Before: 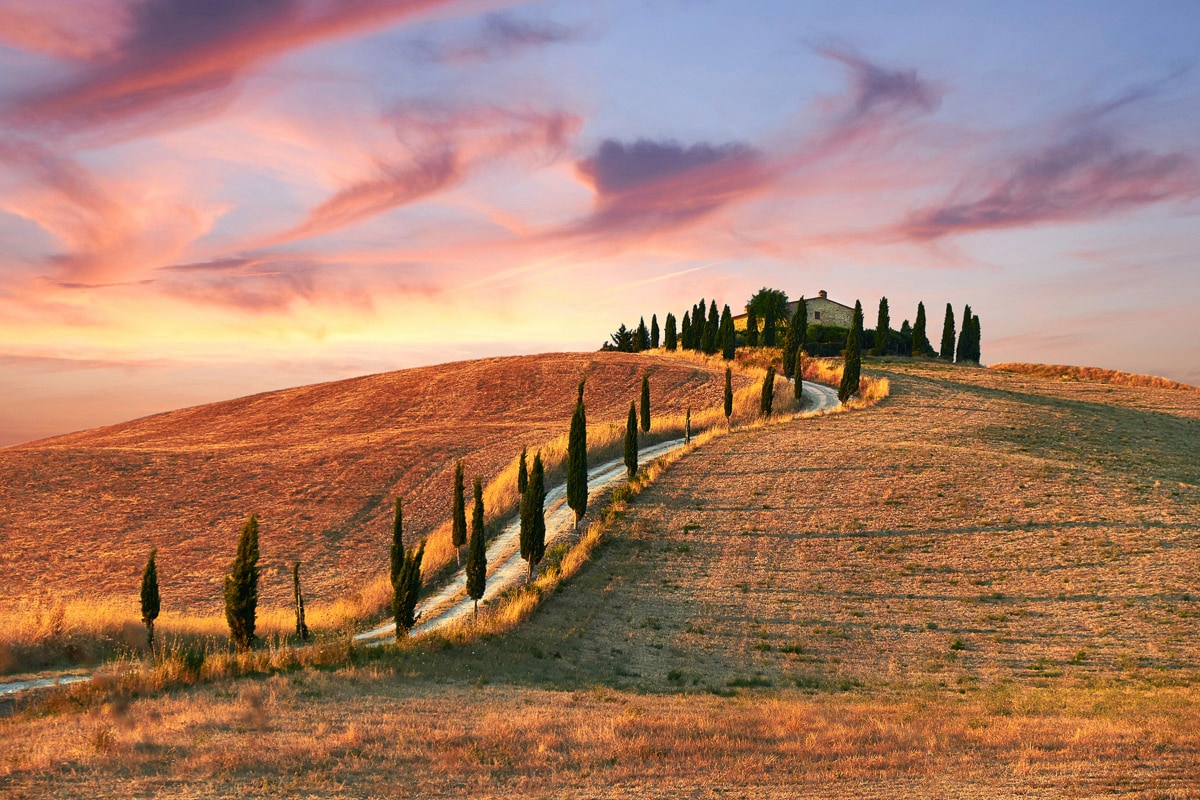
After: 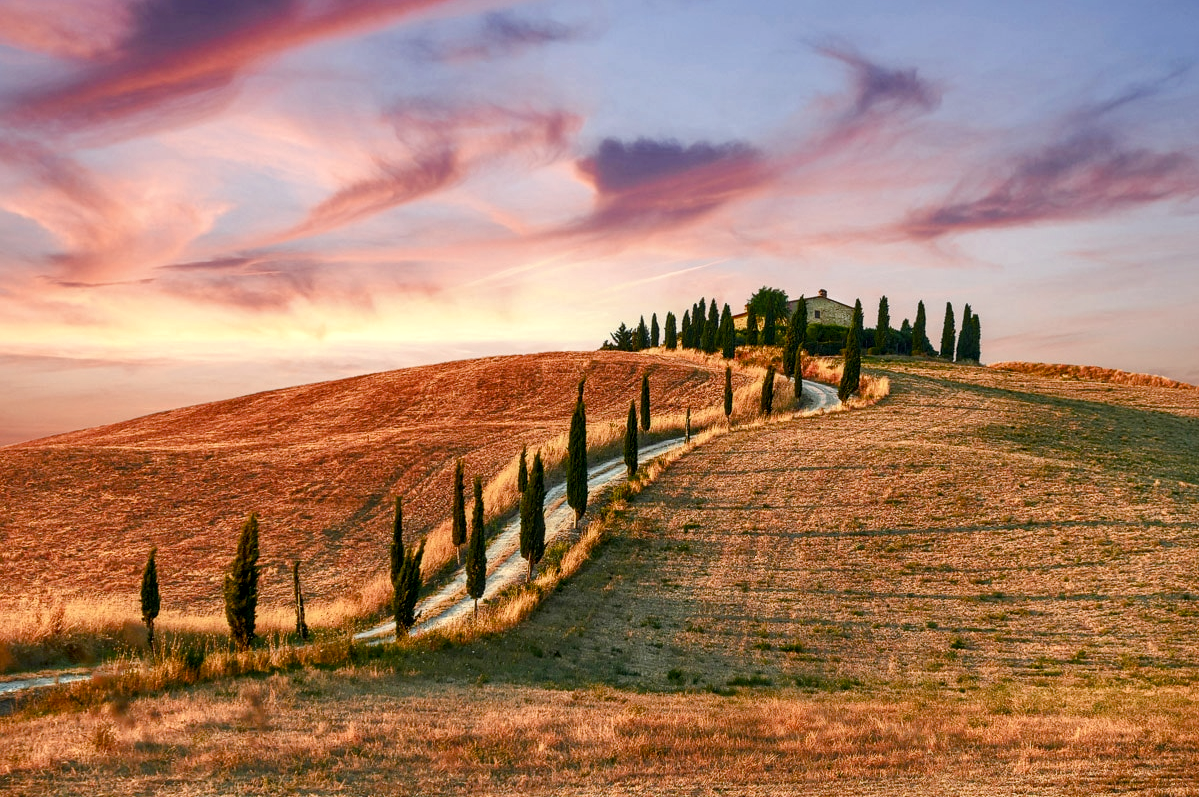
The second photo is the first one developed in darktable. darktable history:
tone equalizer: edges refinement/feathering 500, mask exposure compensation -1.57 EV, preserve details no
crop: top 0.196%, bottom 0.114%
local contrast: detail 130%
color balance rgb: perceptual saturation grading › global saturation 20%, perceptual saturation grading › highlights -50.55%, perceptual saturation grading › shadows 30.238%, global vibrance 9.934%
